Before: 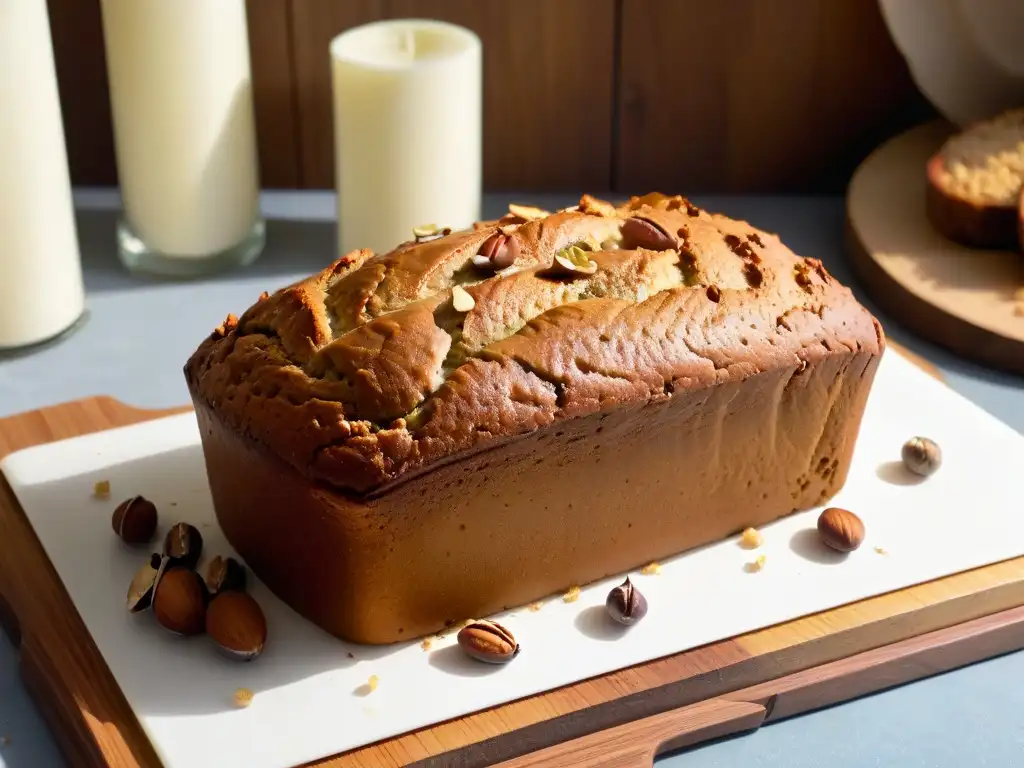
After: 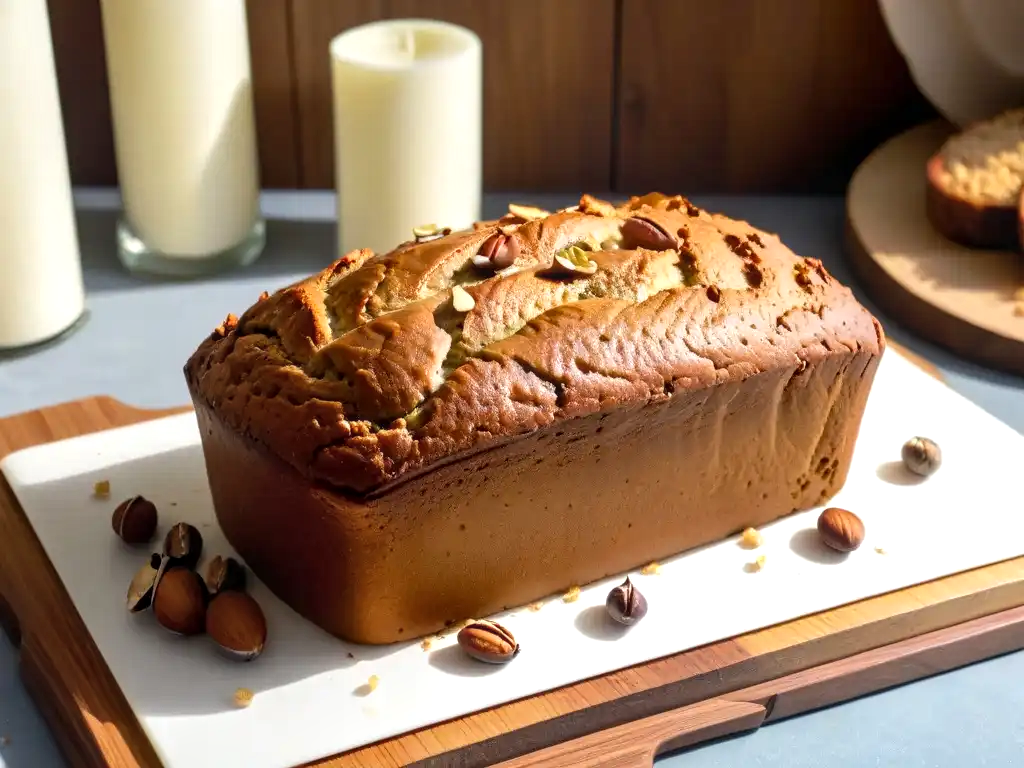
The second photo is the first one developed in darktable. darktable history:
local contrast: on, module defaults
levels: levels [0, 0.474, 0.947]
